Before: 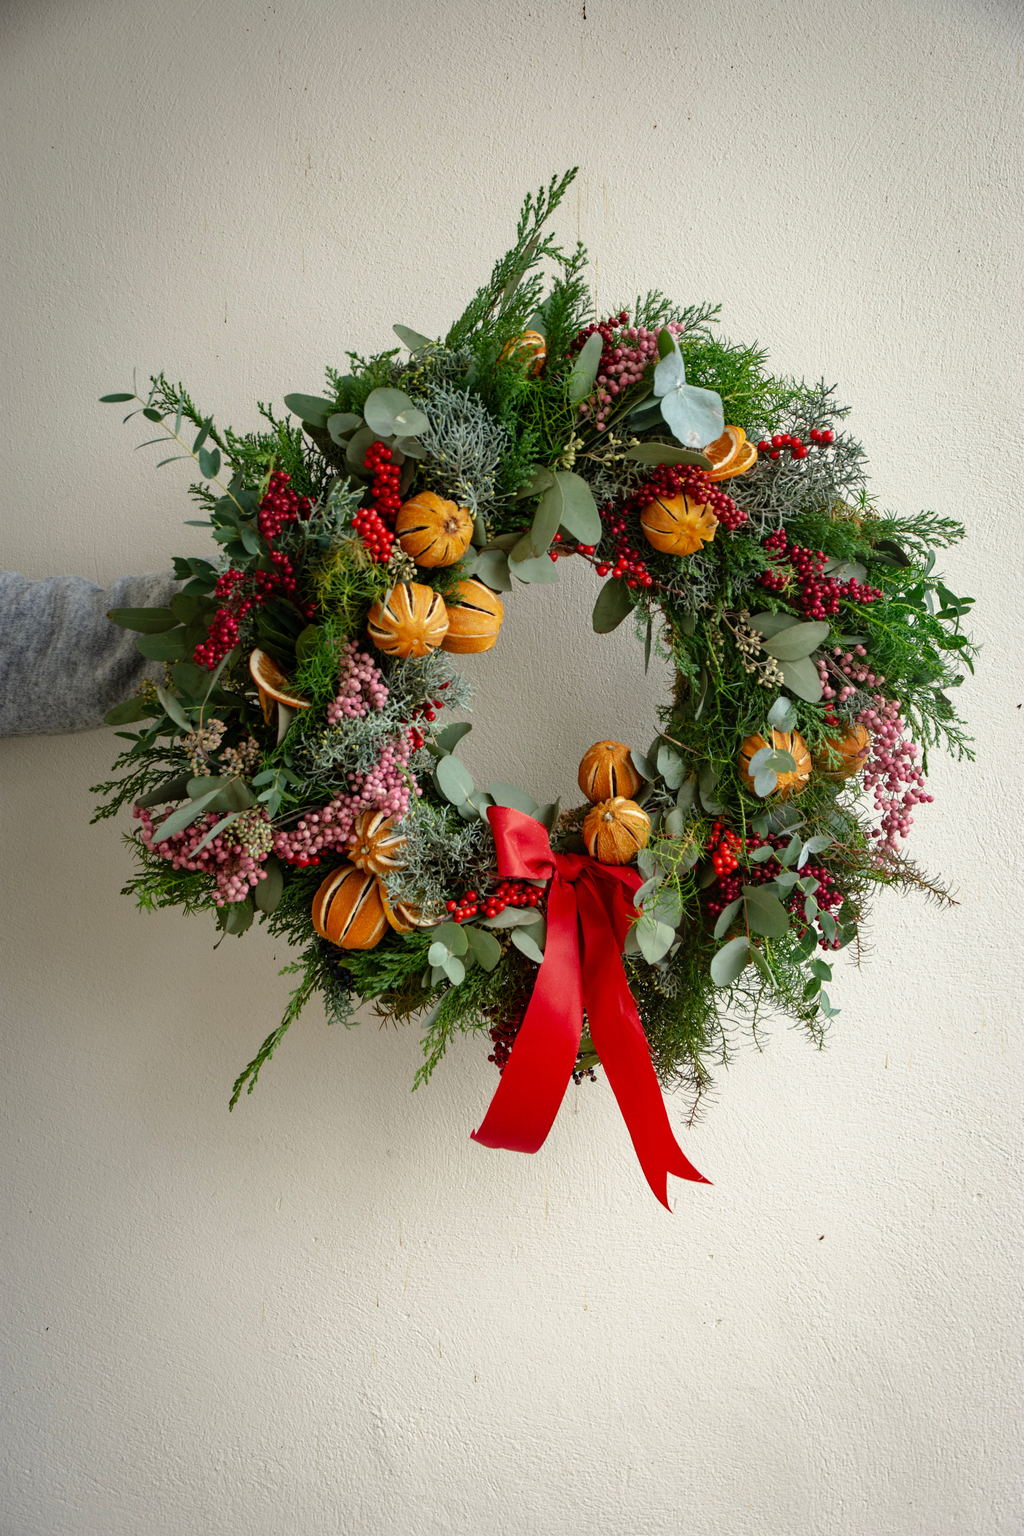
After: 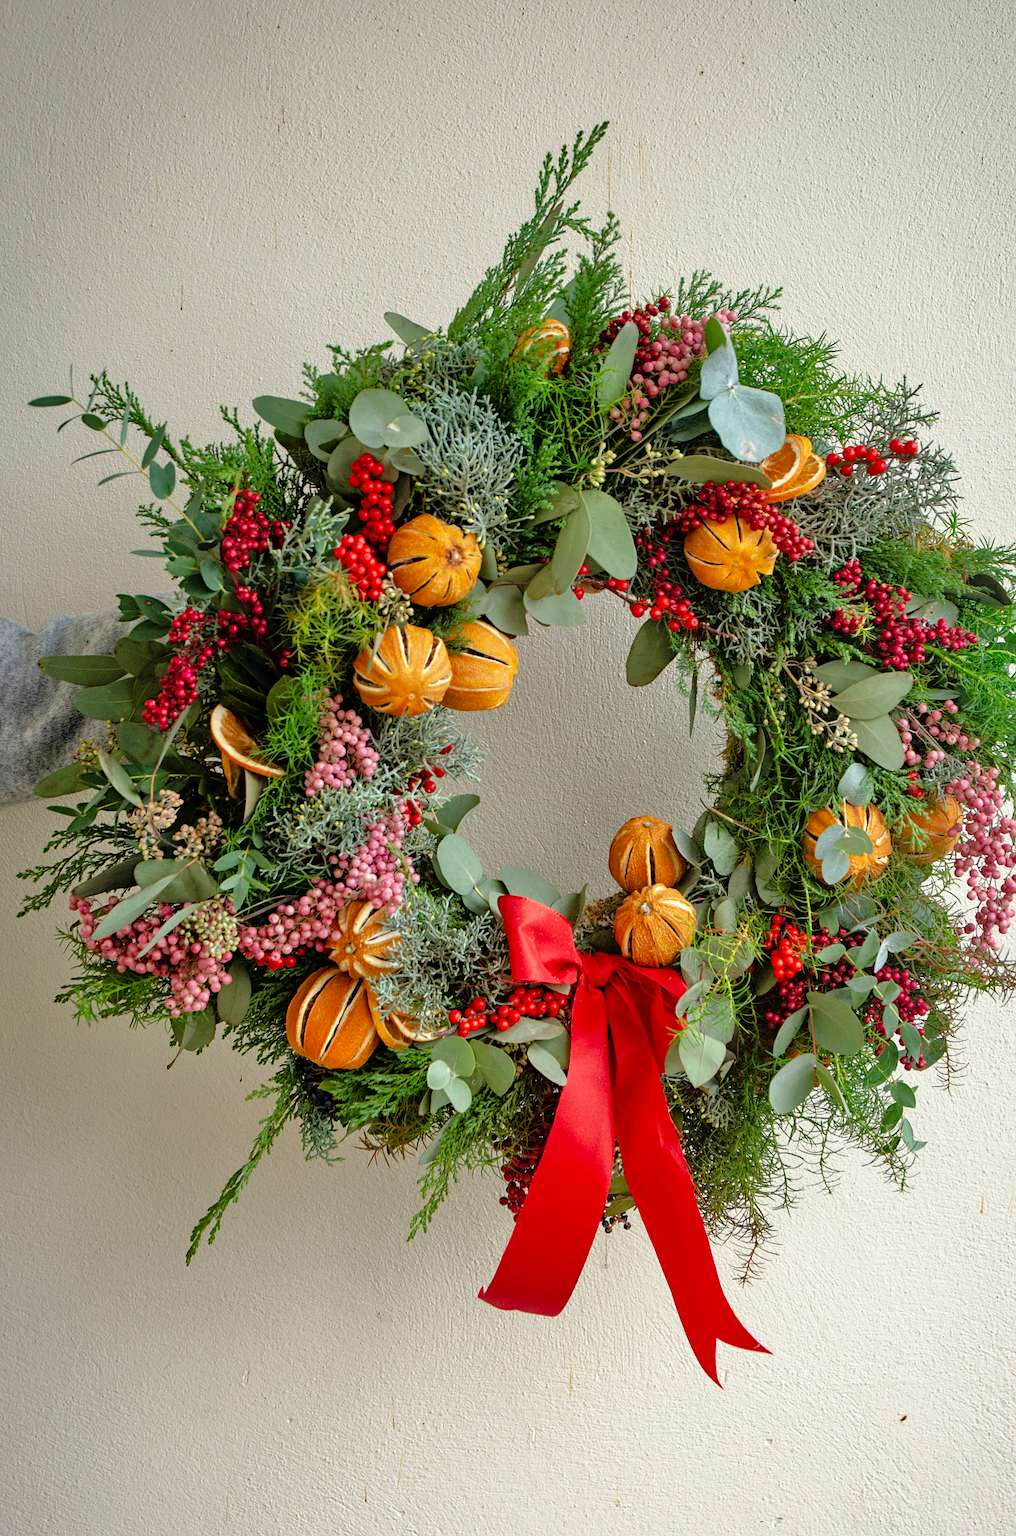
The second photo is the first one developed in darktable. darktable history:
crop and rotate: left 7.442%, top 4.374%, right 10.596%, bottom 13.05%
color correction: highlights a* -0.328, highlights b* -0.096
tone equalizer: -7 EV 0.164 EV, -6 EV 0.609 EV, -5 EV 1.13 EV, -4 EV 1.34 EV, -3 EV 1.18 EV, -2 EV 0.6 EV, -1 EV 0.167 EV
haze removal: compatibility mode true, adaptive false
sharpen: on, module defaults
